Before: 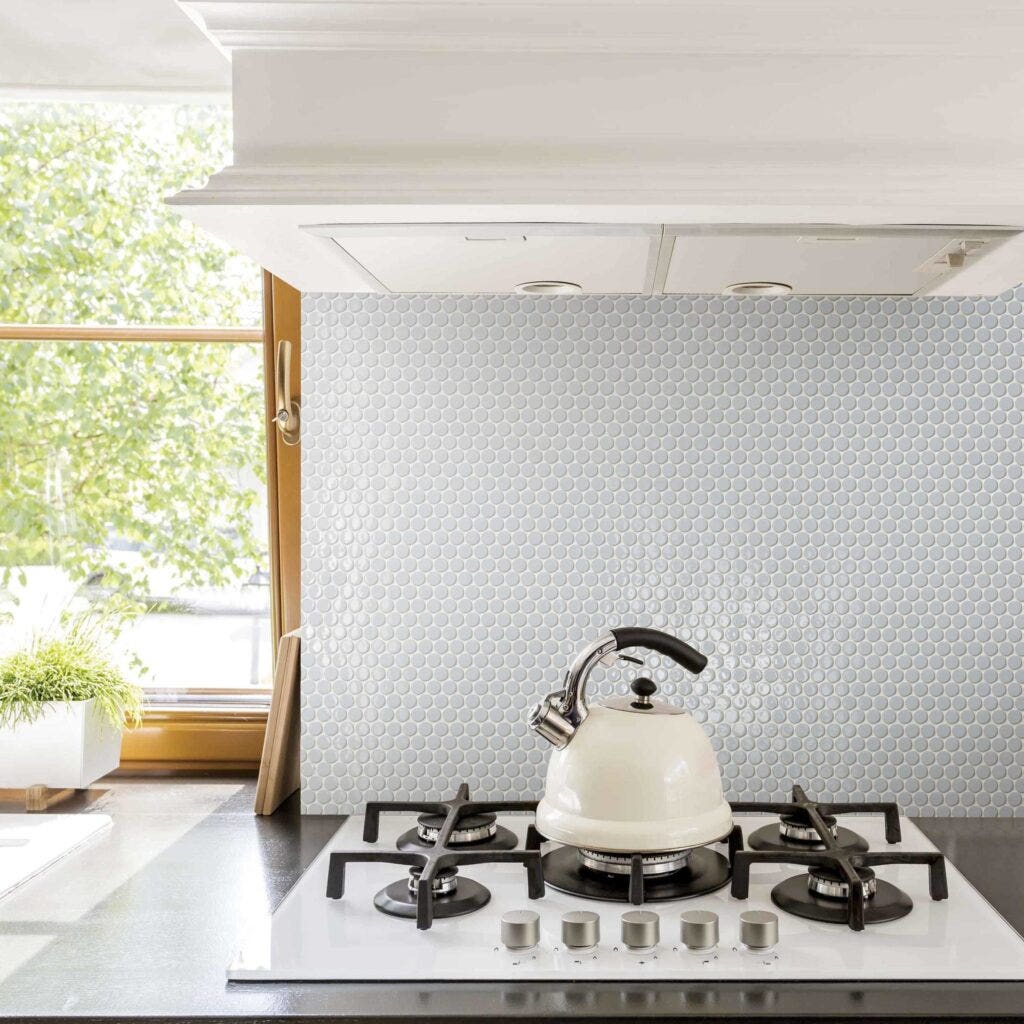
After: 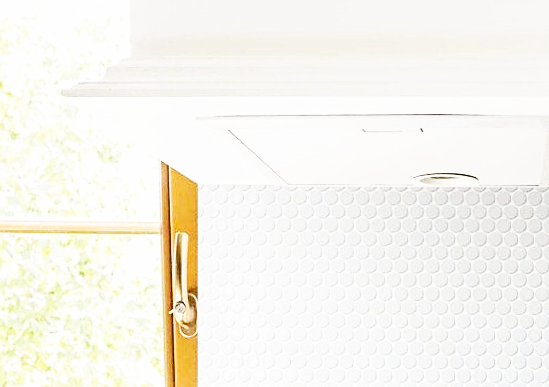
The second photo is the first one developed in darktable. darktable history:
crop: left 10.121%, top 10.631%, right 36.218%, bottom 51.526%
base curve: curves: ch0 [(0, 0) (0.007, 0.004) (0.027, 0.03) (0.046, 0.07) (0.207, 0.54) (0.442, 0.872) (0.673, 0.972) (1, 1)], preserve colors none
exposure: exposure -0.157 EV, compensate highlight preservation false
sharpen: on, module defaults
